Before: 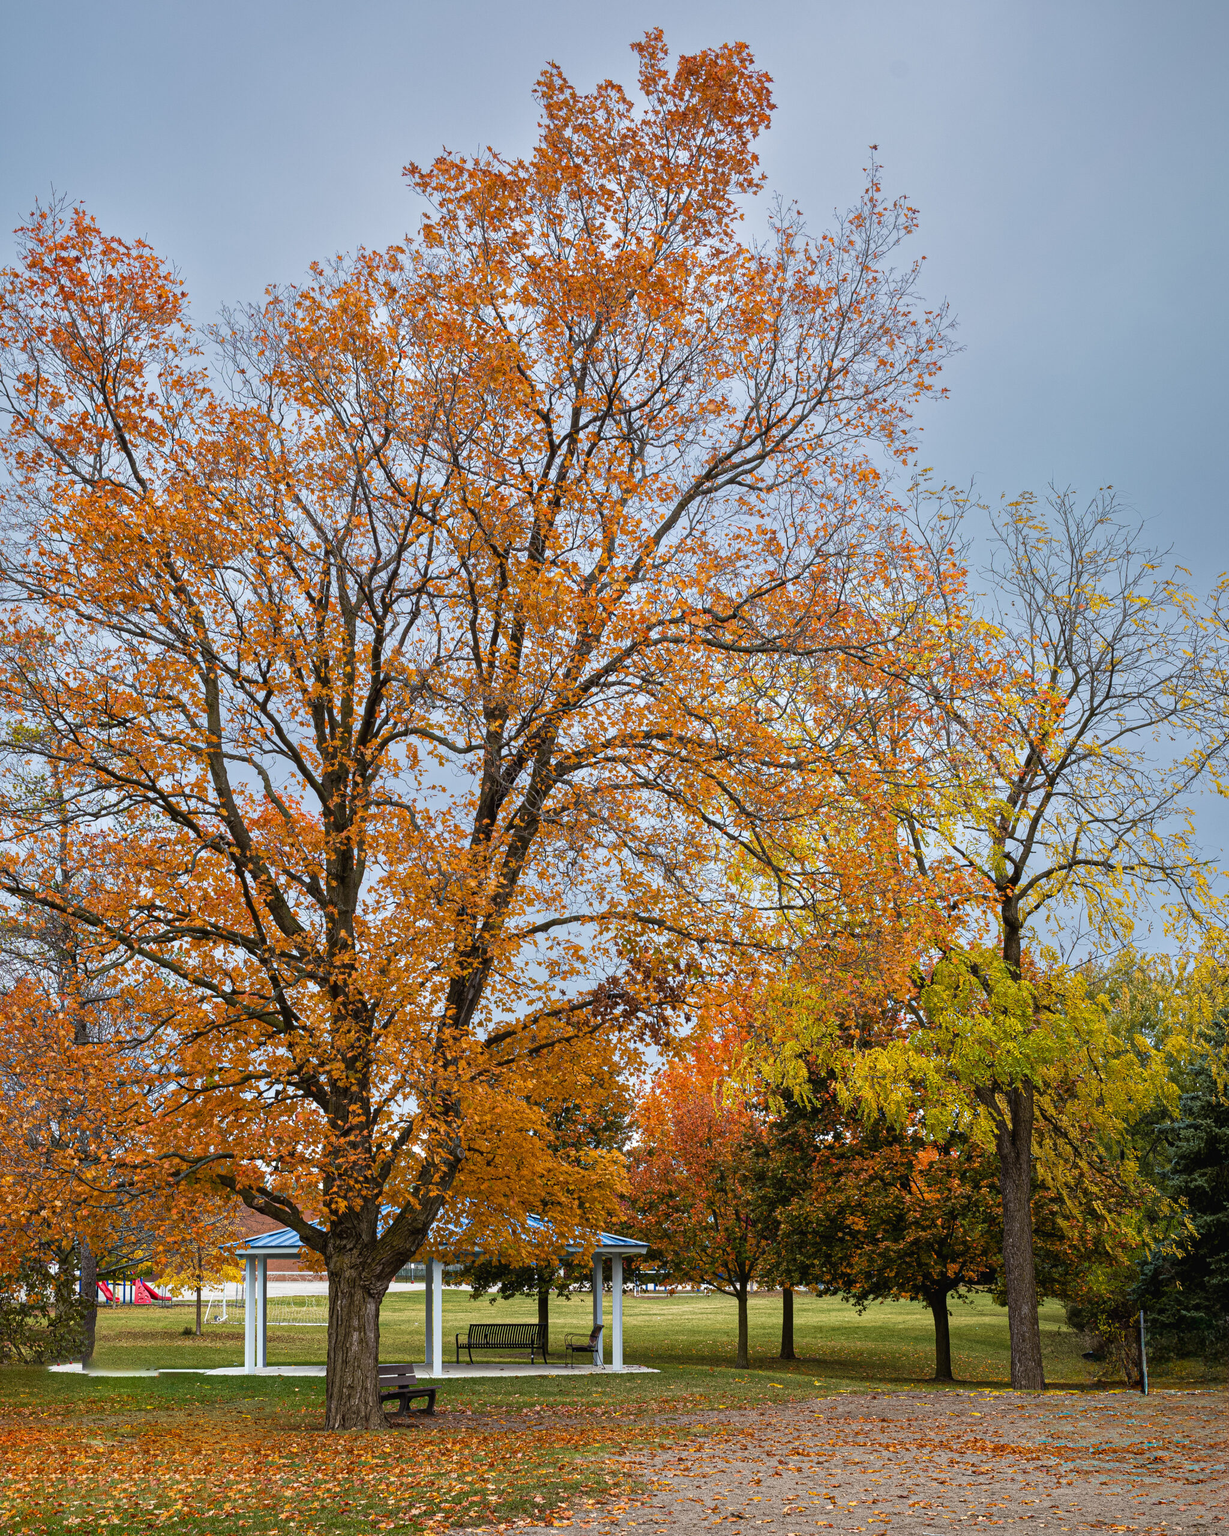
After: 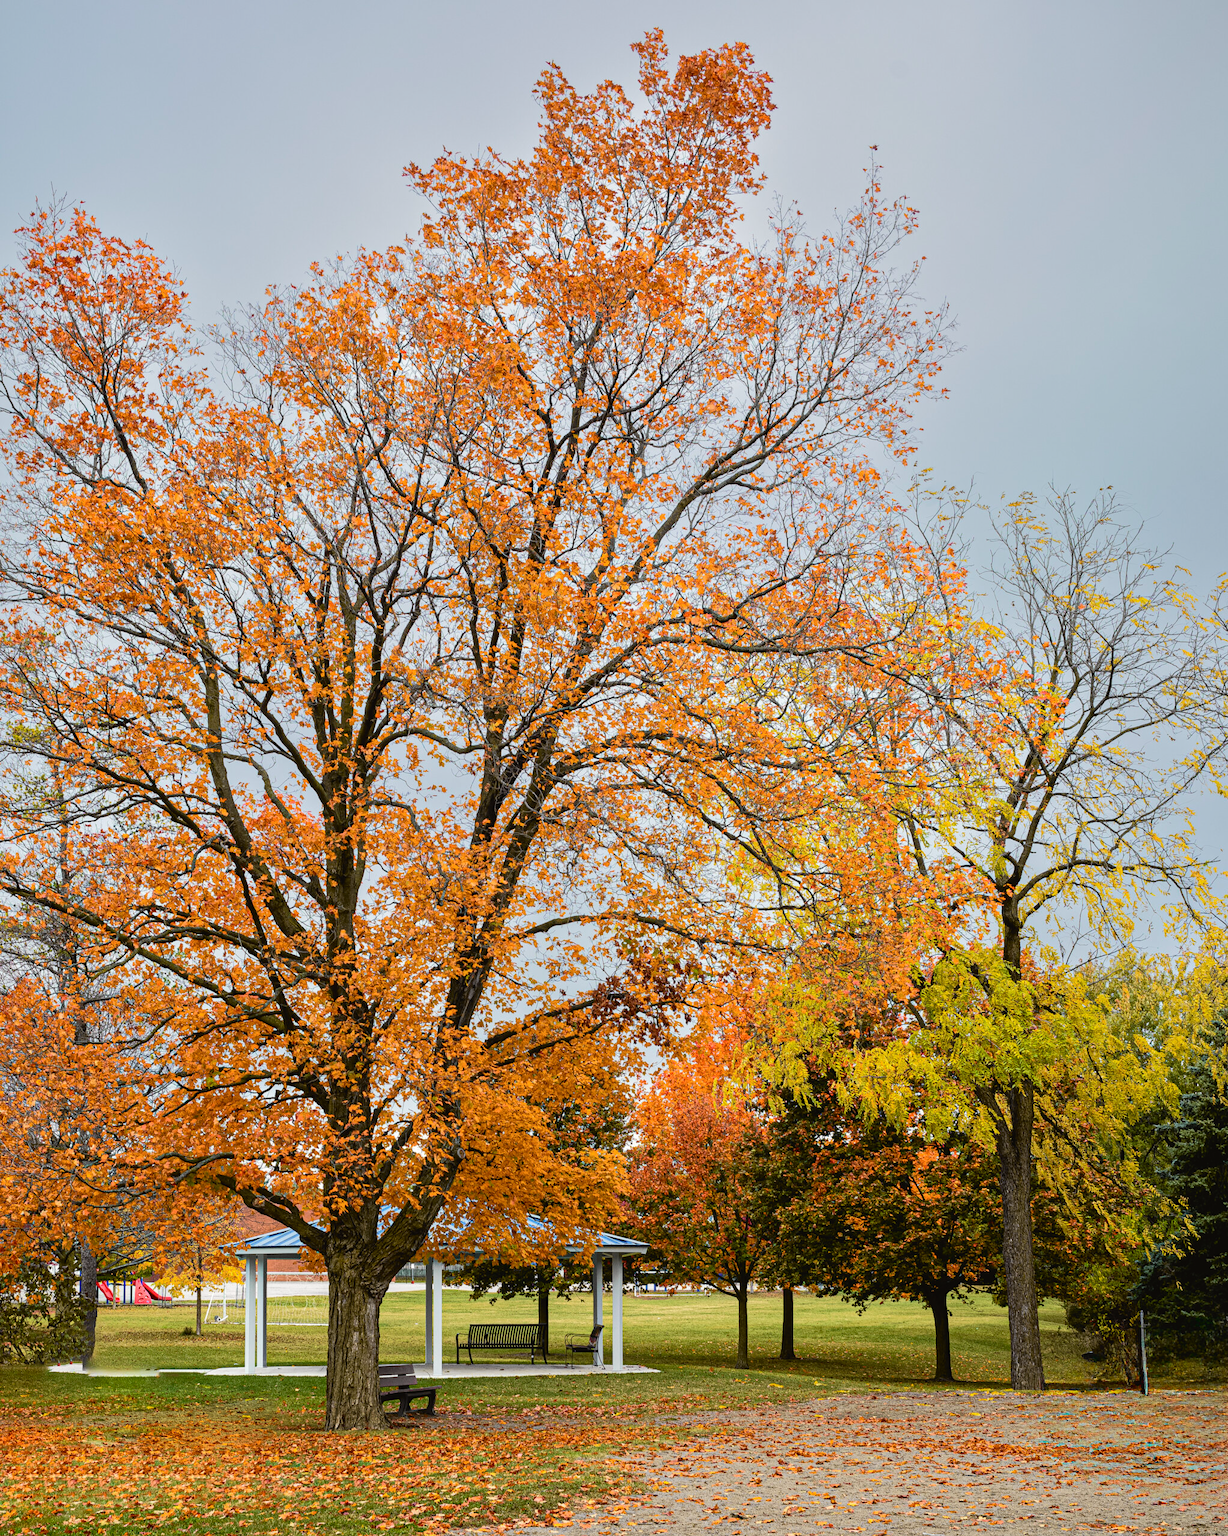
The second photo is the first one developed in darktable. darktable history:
tone curve: curves: ch0 [(0, 0.019) (0.066, 0.054) (0.184, 0.184) (0.369, 0.417) (0.501, 0.586) (0.617, 0.71) (0.743, 0.787) (0.997, 0.997)]; ch1 [(0, 0) (0.187, 0.156) (0.388, 0.372) (0.437, 0.428) (0.474, 0.472) (0.499, 0.5) (0.521, 0.514) (0.548, 0.567) (0.6, 0.629) (0.82, 0.831) (1, 1)]; ch2 [(0, 0) (0.234, 0.227) (0.352, 0.372) (0.459, 0.484) (0.5, 0.505) (0.518, 0.516) (0.529, 0.541) (0.56, 0.594) (0.607, 0.644) (0.74, 0.771) (0.858, 0.873) (0.999, 0.994)], color space Lab, independent channels, preserve colors none
tone equalizer: on, module defaults
